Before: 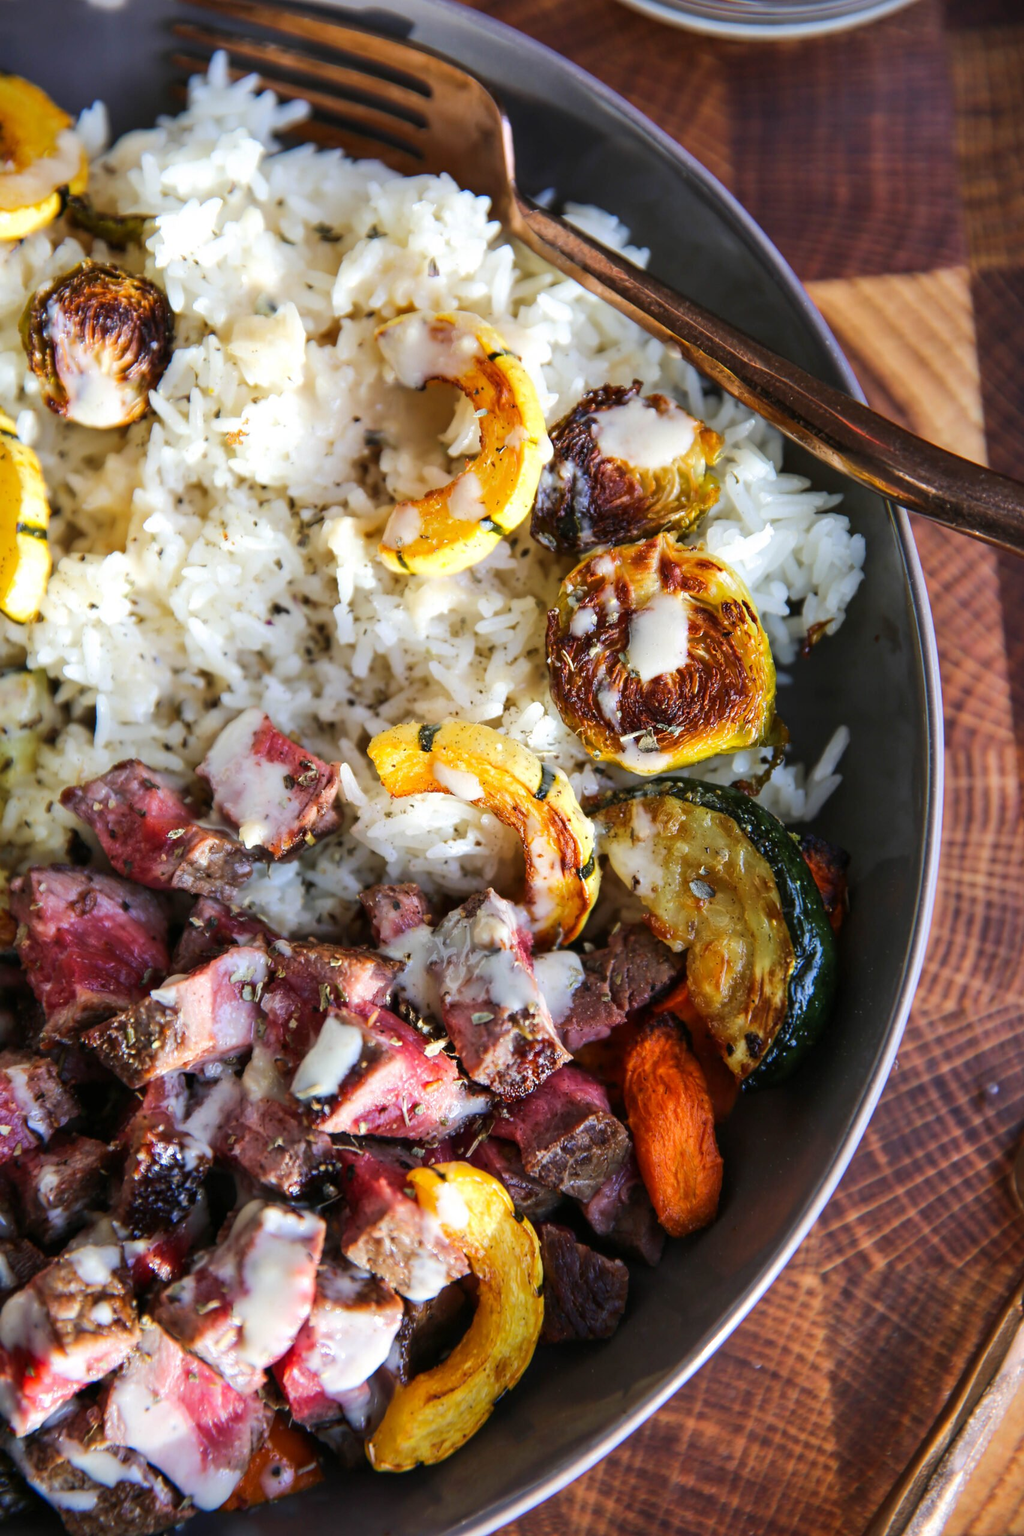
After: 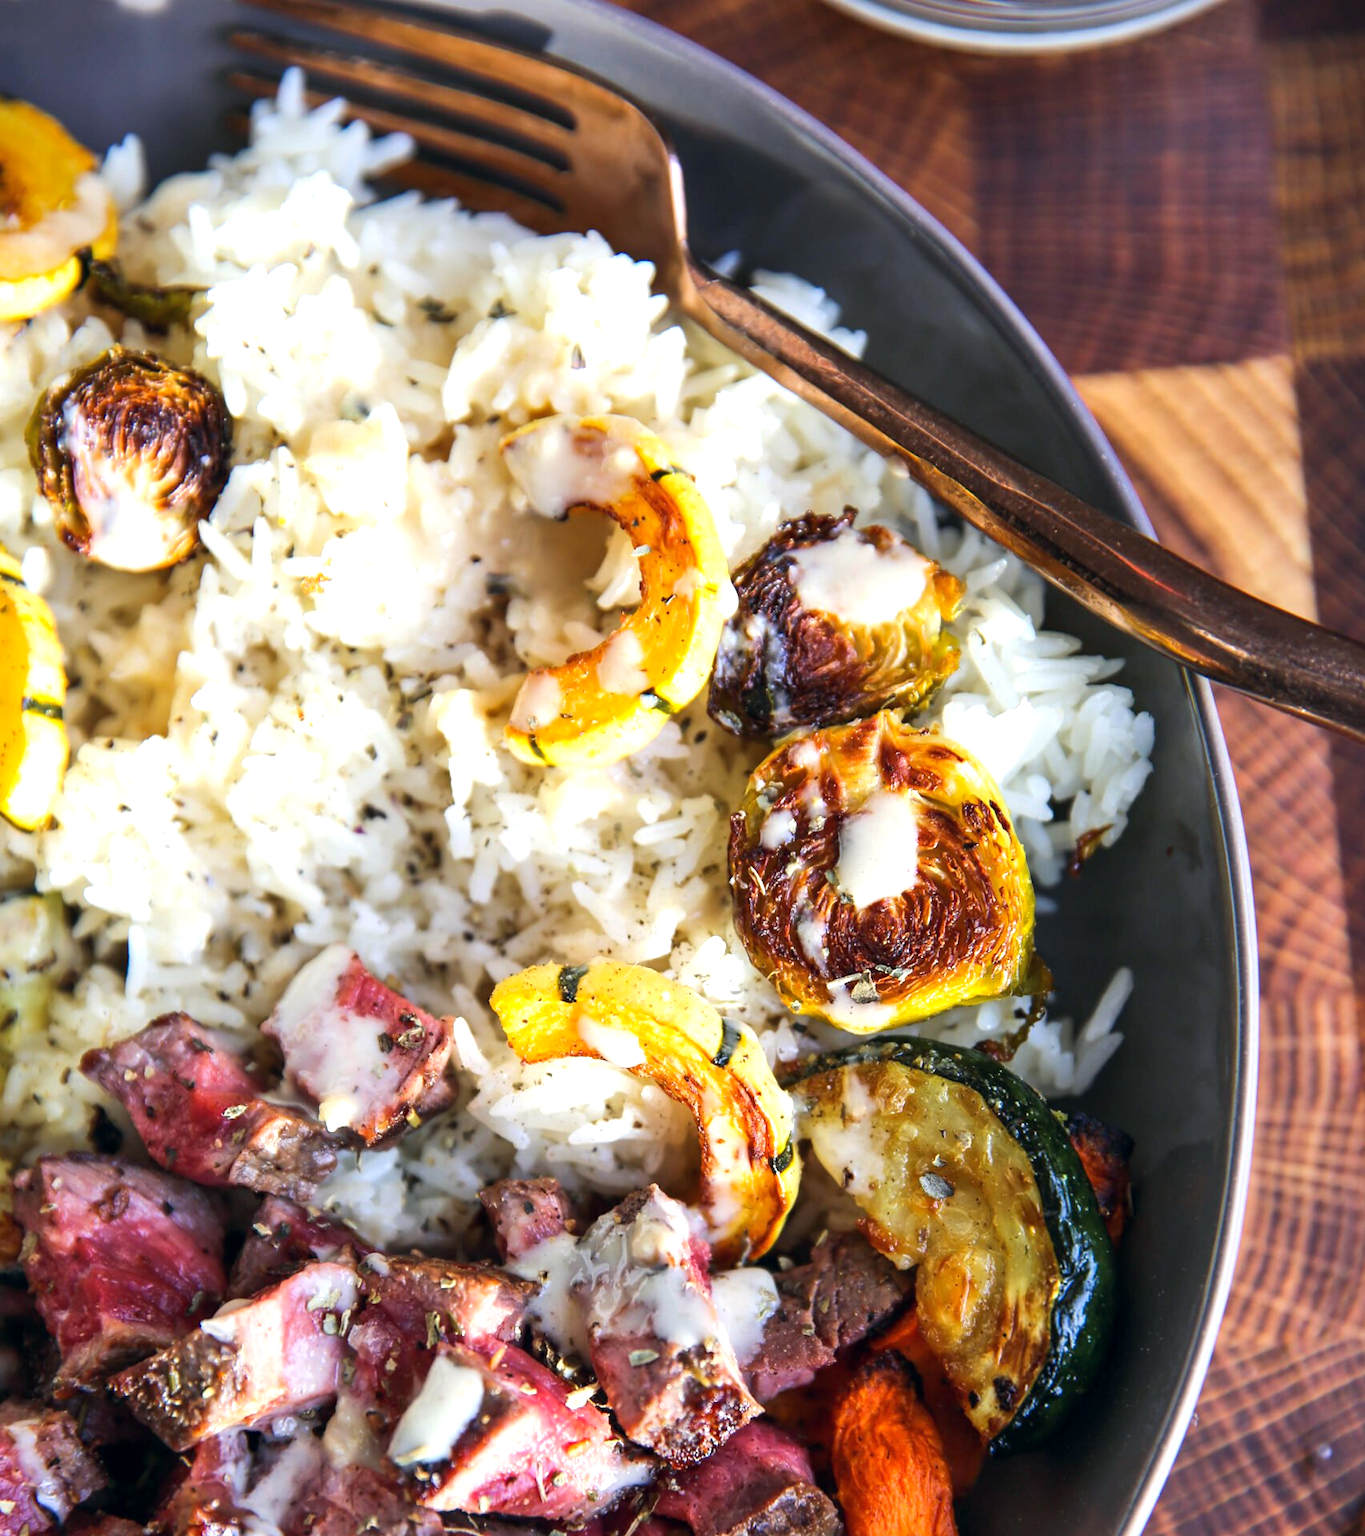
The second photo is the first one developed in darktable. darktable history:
crop: bottom 24.993%
color correction: highlights a* 0.22, highlights b* 2.66, shadows a* -1.17, shadows b* -4.78
exposure: black level correction 0.001, exposure 0.499 EV, compensate highlight preservation false
